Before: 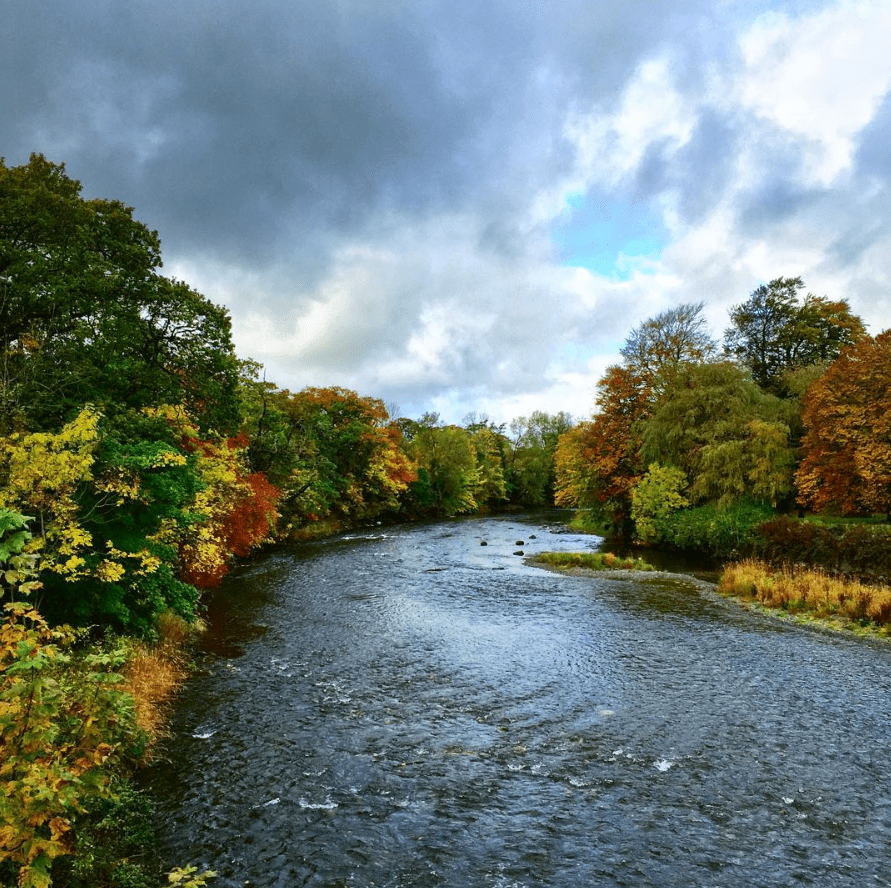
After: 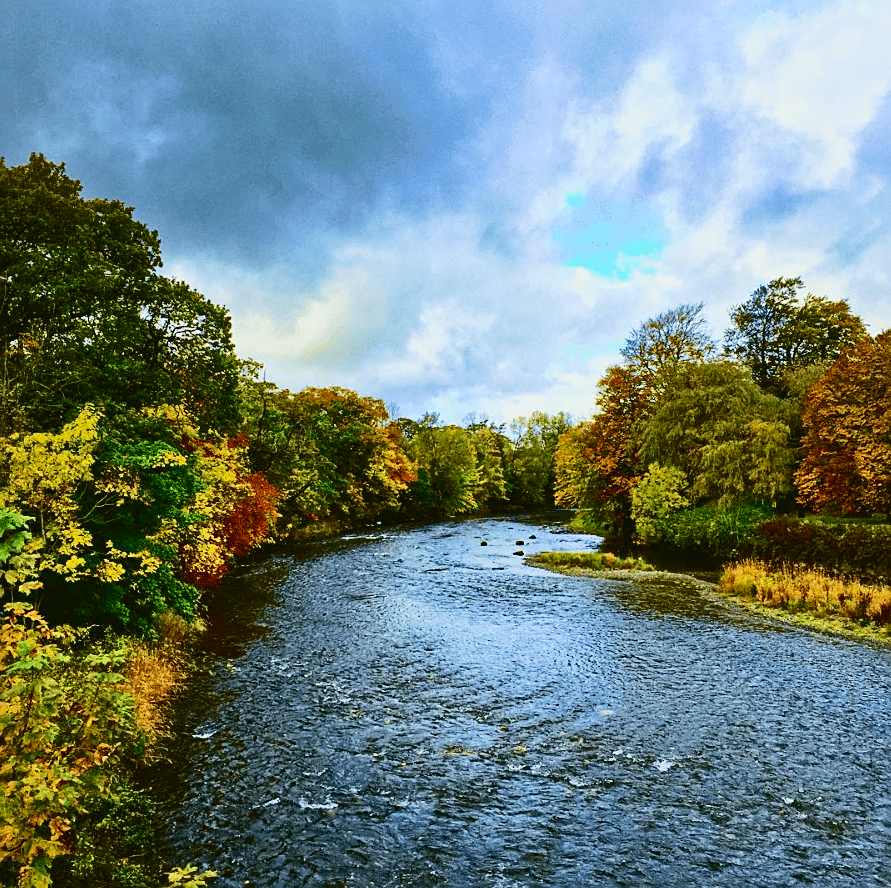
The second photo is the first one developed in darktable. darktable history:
velvia: strength 73.96%
sharpen: on, module defaults
tone curve: curves: ch0 [(0, 0.03) (0.113, 0.087) (0.207, 0.184) (0.515, 0.612) (0.712, 0.793) (1, 0.946)]; ch1 [(0, 0) (0.172, 0.123) (0.317, 0.279) (0.407, 0.401) (0.476, 0.482) (0.505, 0.499) (0.534, 0.534) (0.632, 0.645) (0.726, 0.745) (1, 1)]; ch2 [(0, 0) (0.411, 0.424) (0.505, 0.505) (0.521, 0.524) (0.541, 0.569) (0.65, 0.699) (1, 1)], color space Lab, independent channels, preserve colors none
haze removal: strength 0.281, distance 0.251, compatibility mode true, adaptive false
